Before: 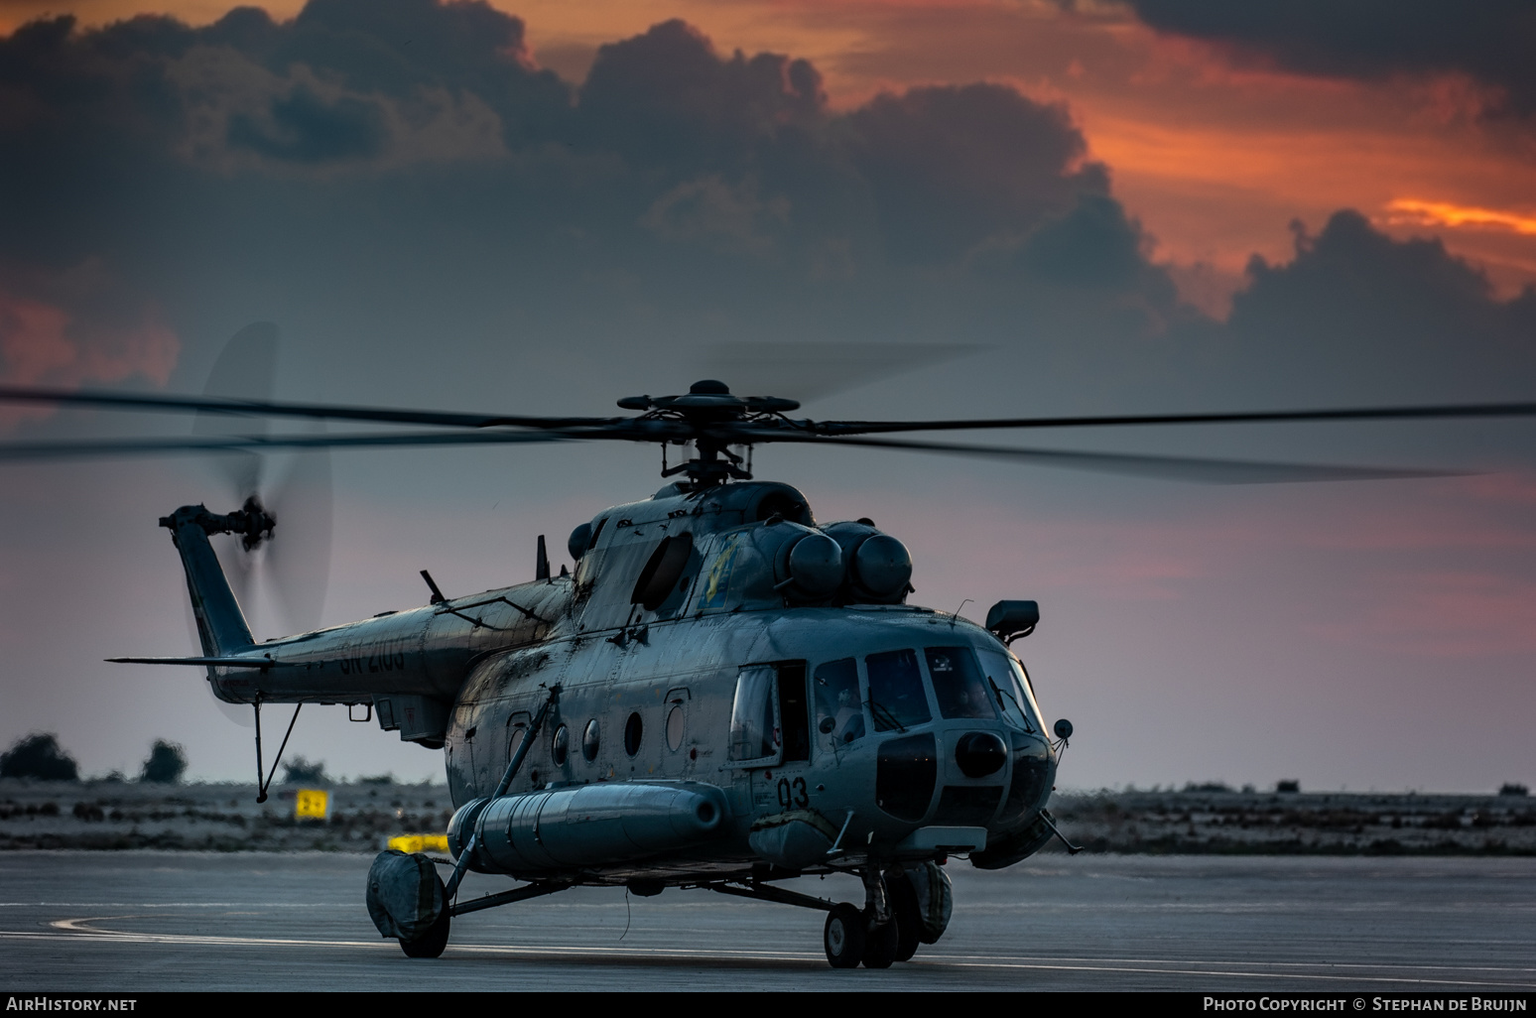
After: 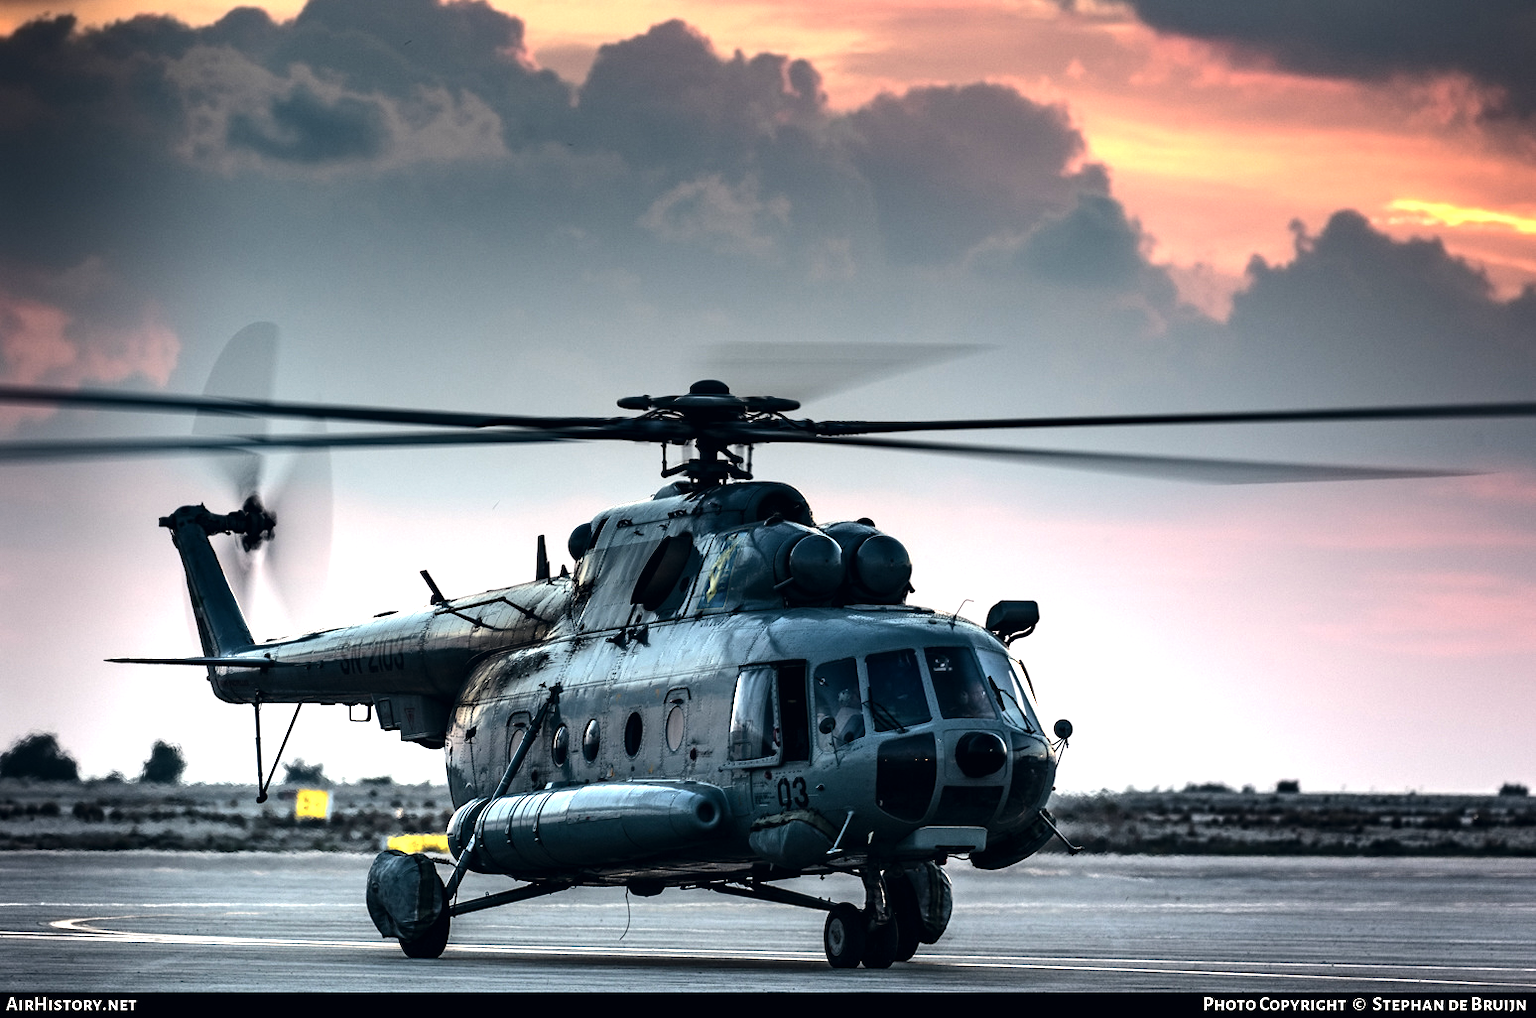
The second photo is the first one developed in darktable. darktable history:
color correction: highlights a* 2.85, highlights b* 5.03, shadows a* -1.64, shadows b* -4.85, saturation 0.781
tone equalizer: -8 EV -1.1 EV, -7 EV -0.997 EV, -6 EV -0.847 EV, -5 EV -0.565 EV, -3 EV 0.599 EV, -2 EV 0.896 EV, -1 EV 0.989 EV, +0 EV 1.06 EV, edges refinement/feathering 500, mask exposure compensation -1.57 EV, preserve details no
exposure: black level correction 0, exposure 1.199 EV, compensate highlight preservation false
